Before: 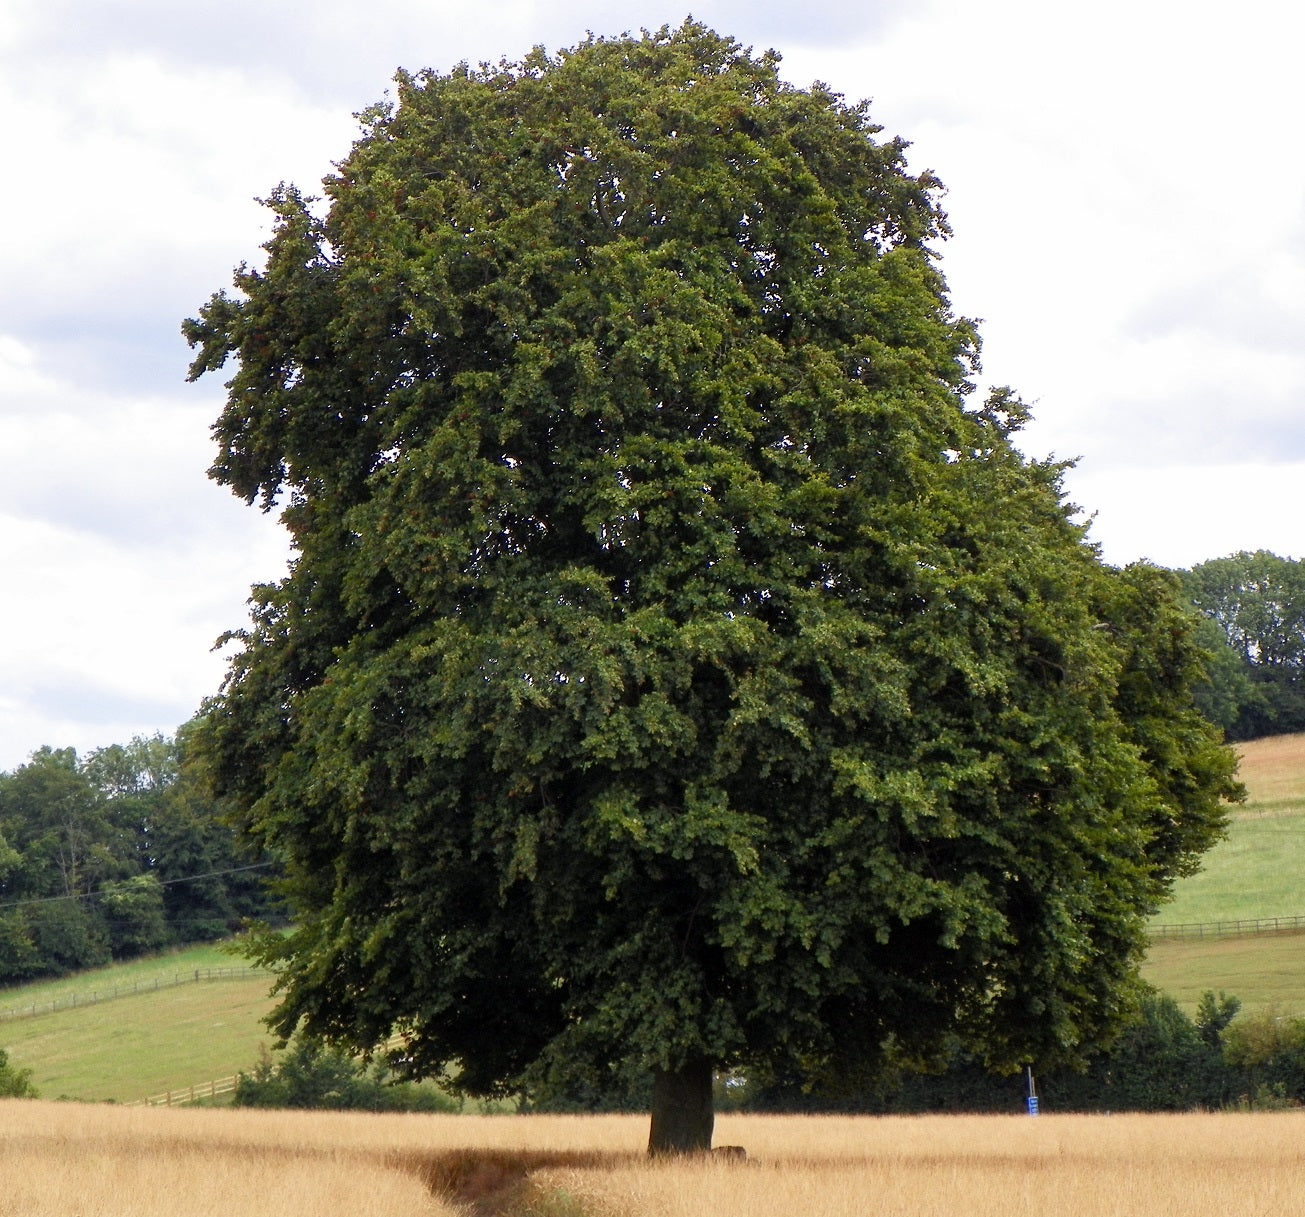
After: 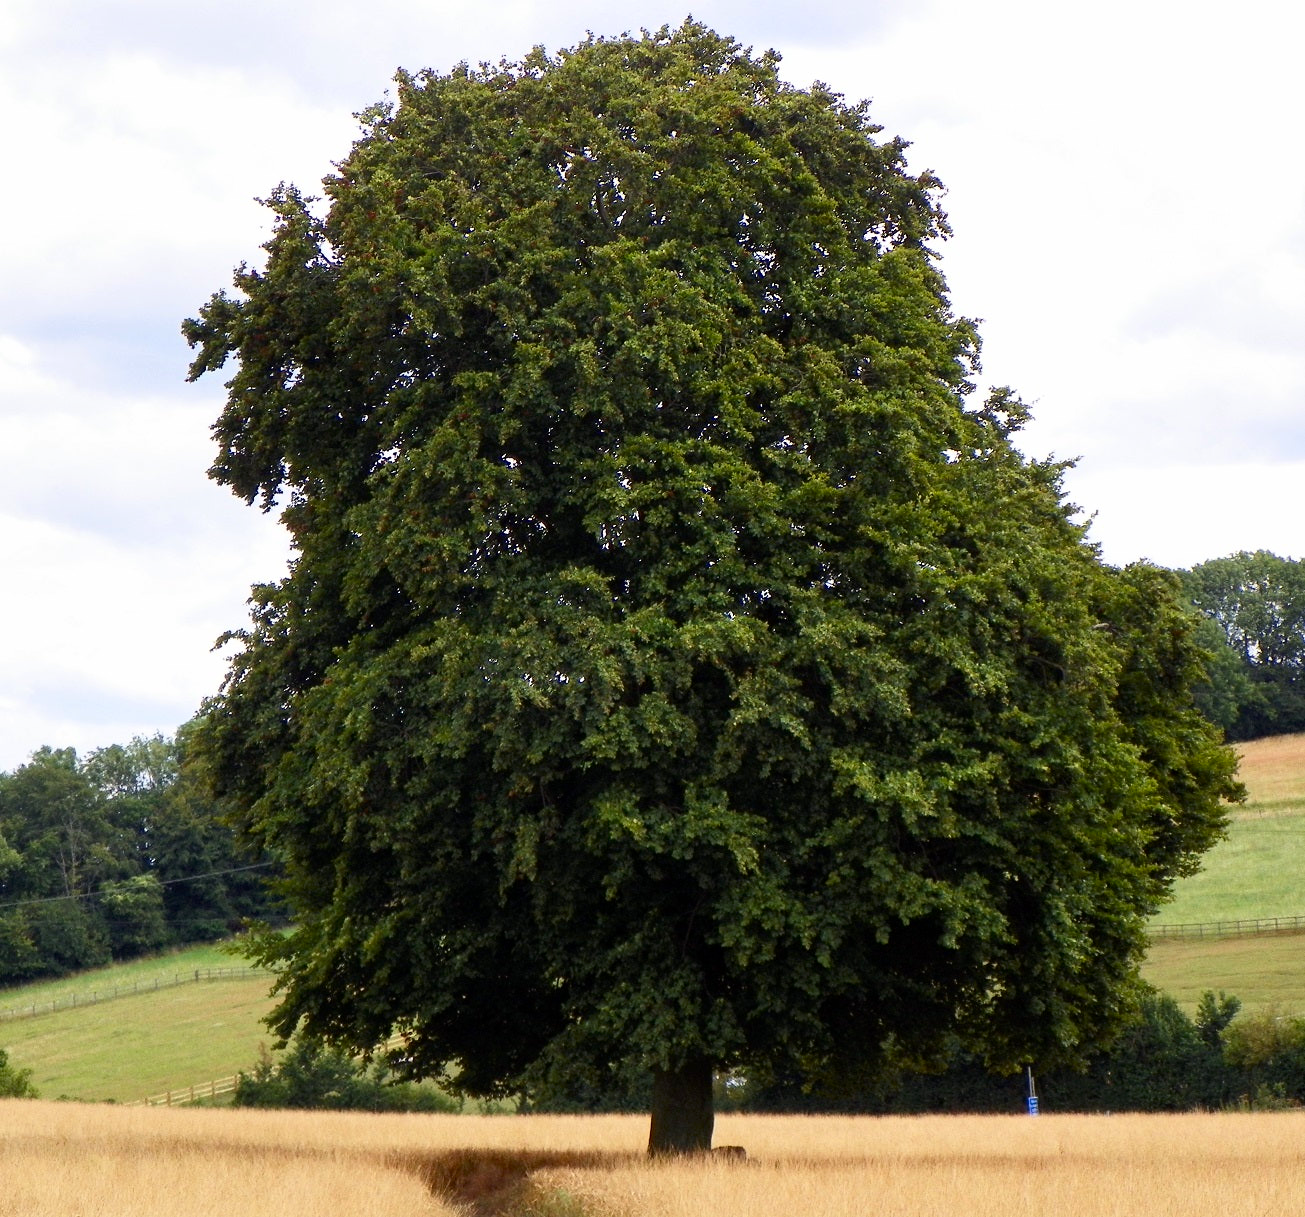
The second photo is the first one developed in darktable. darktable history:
haze removal: strength 0.1, compatibility mode true, adaptive false
contrast brightness saturation: contrast 0.15, brightness -0.01, saturation 0.1
